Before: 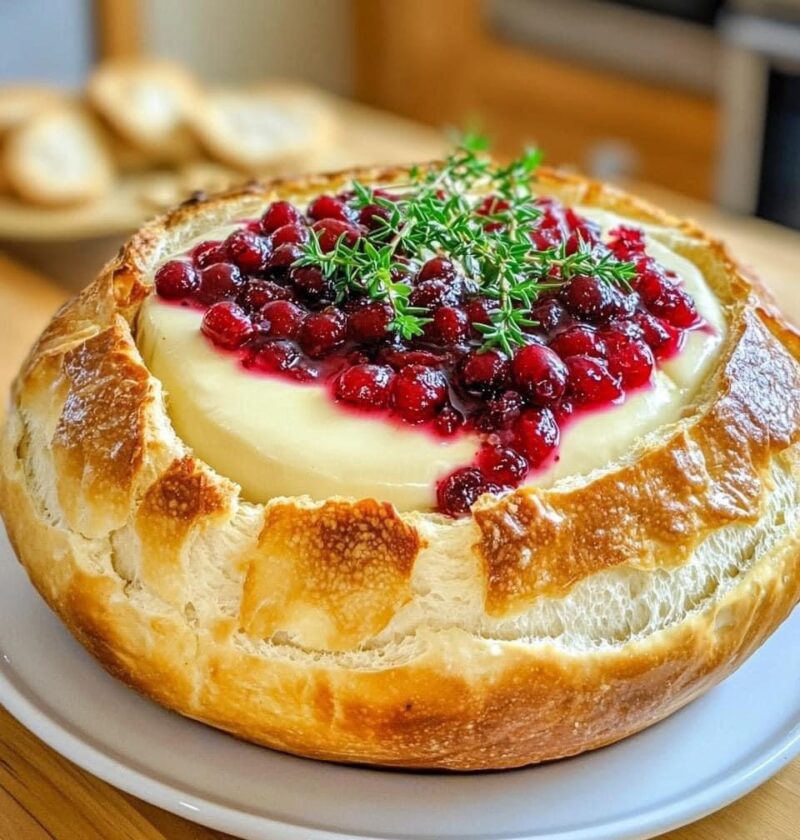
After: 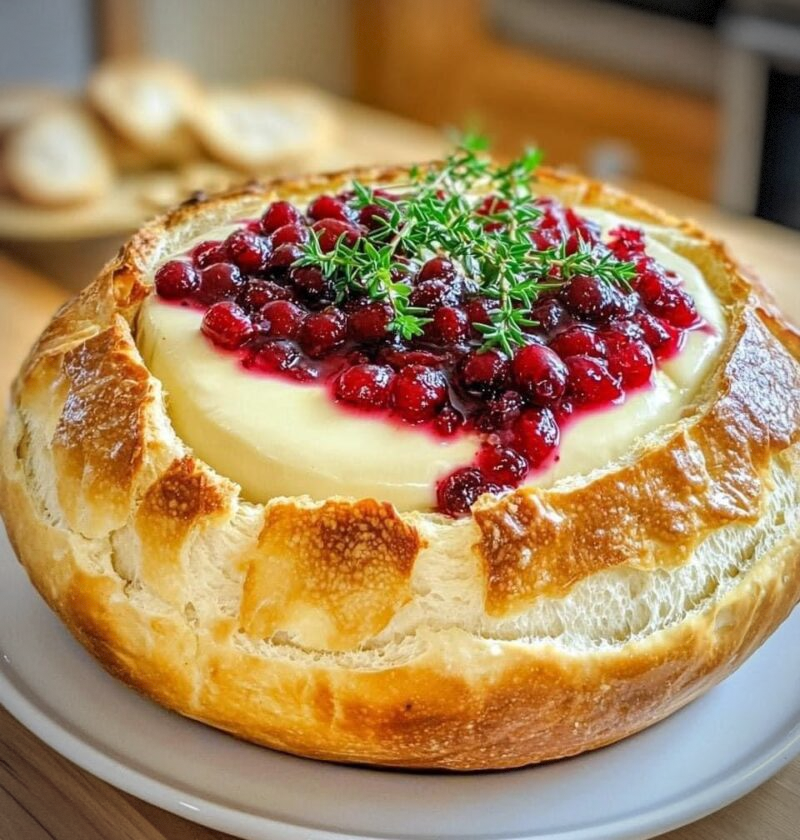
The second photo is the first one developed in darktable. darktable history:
vignetting: fall-off start 87.19%, automatic ratio true, dithering 8-bit output
